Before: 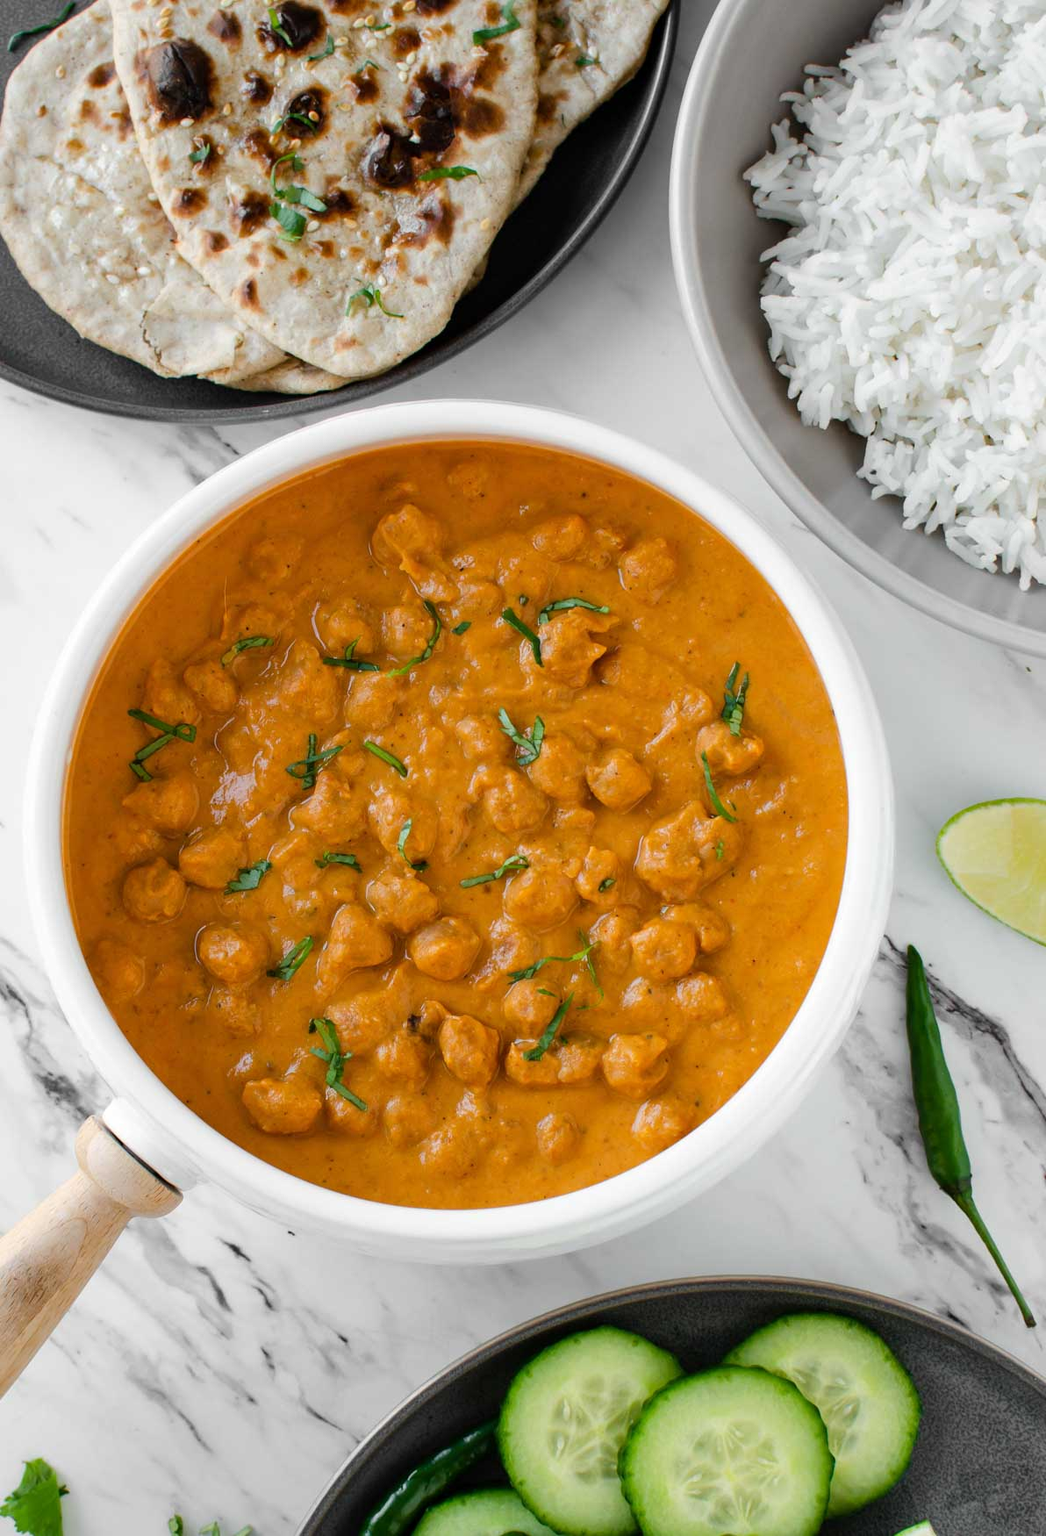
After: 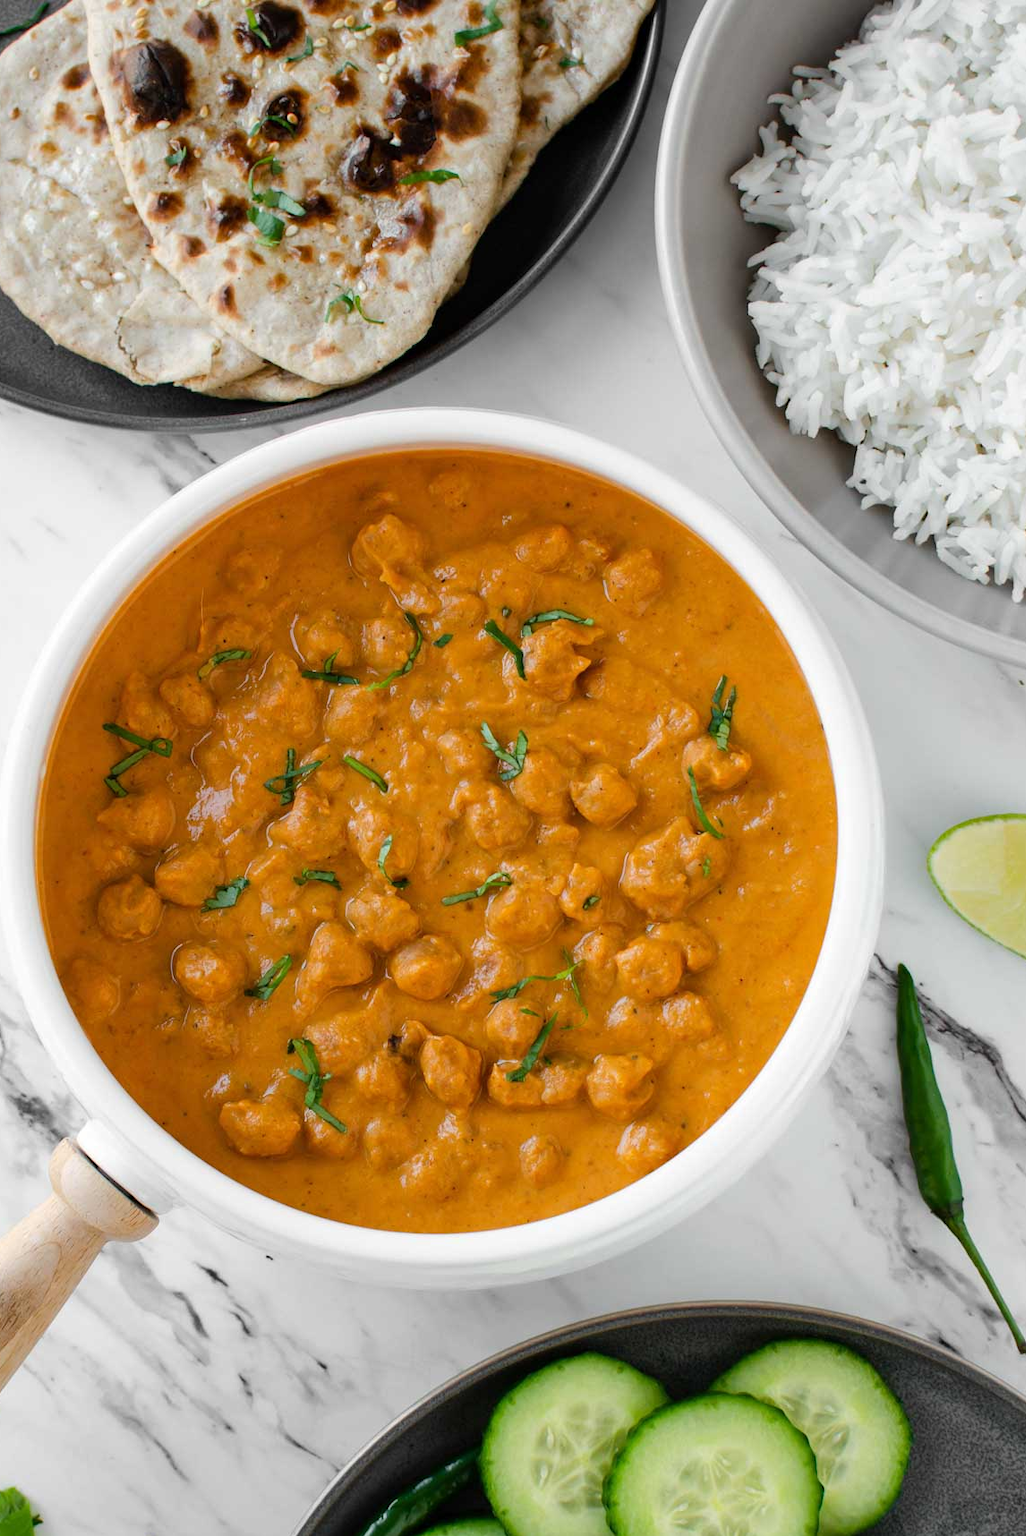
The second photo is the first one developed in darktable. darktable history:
crop and rotate: left 2.628%, right 1.069%, bottom 1.937%
